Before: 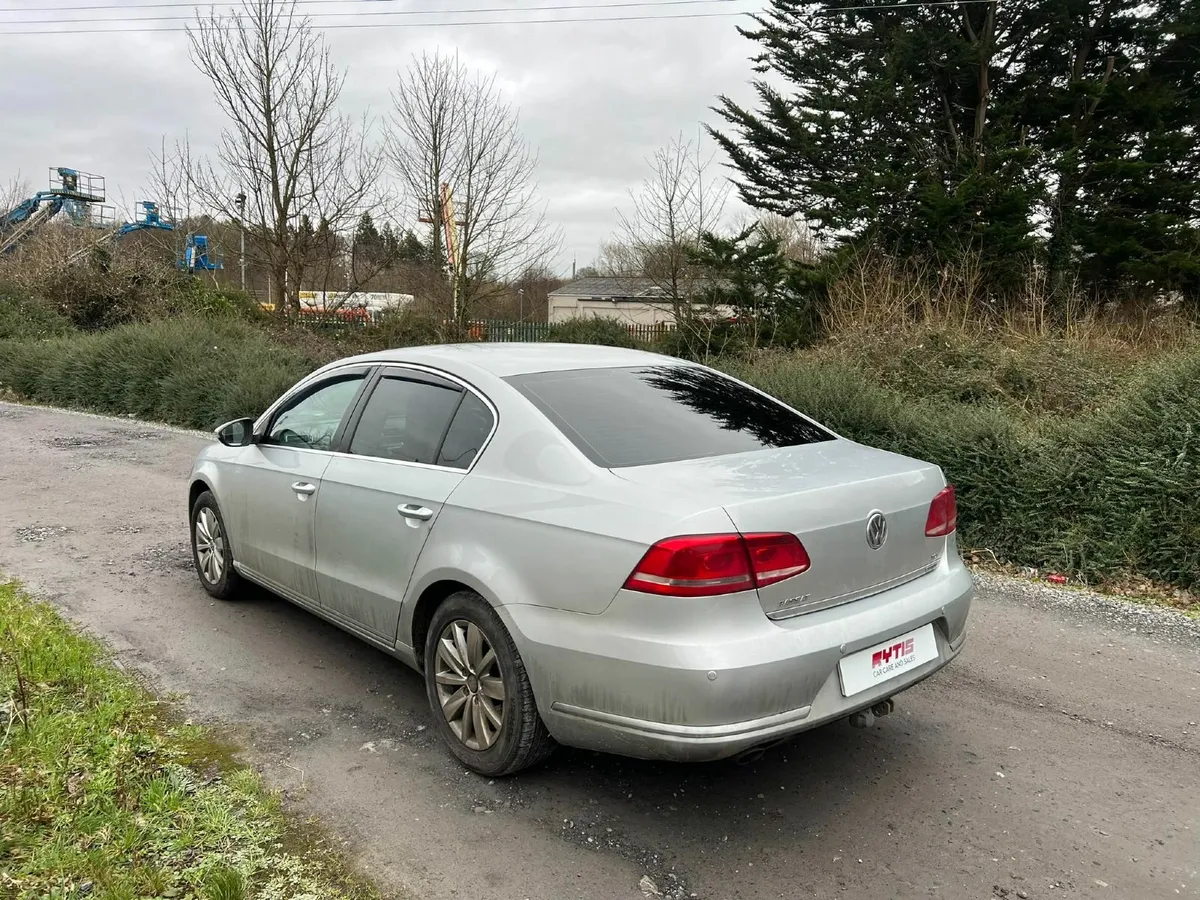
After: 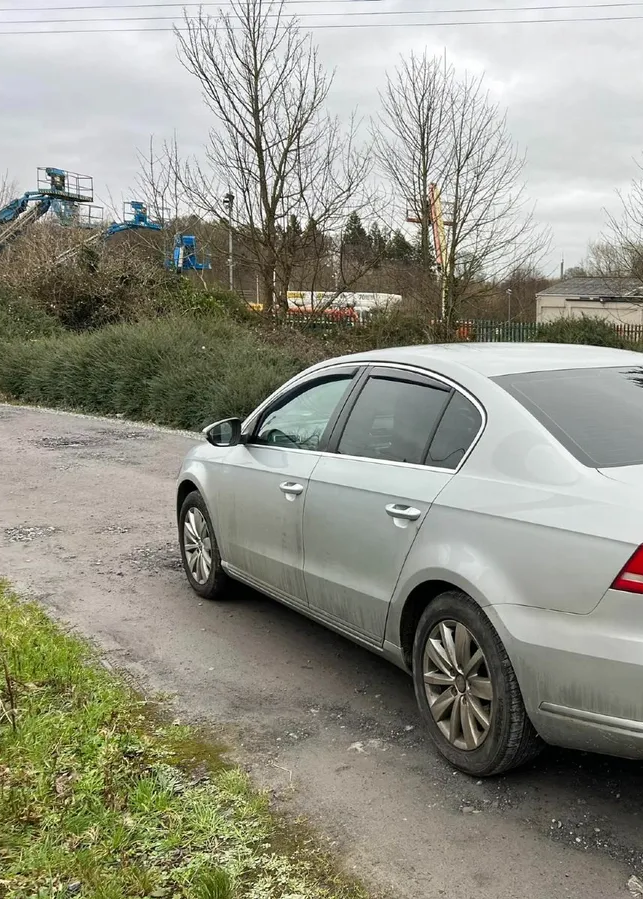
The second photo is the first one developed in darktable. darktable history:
crop: left 1.011%, right 45.393%, bottom 0.079%
